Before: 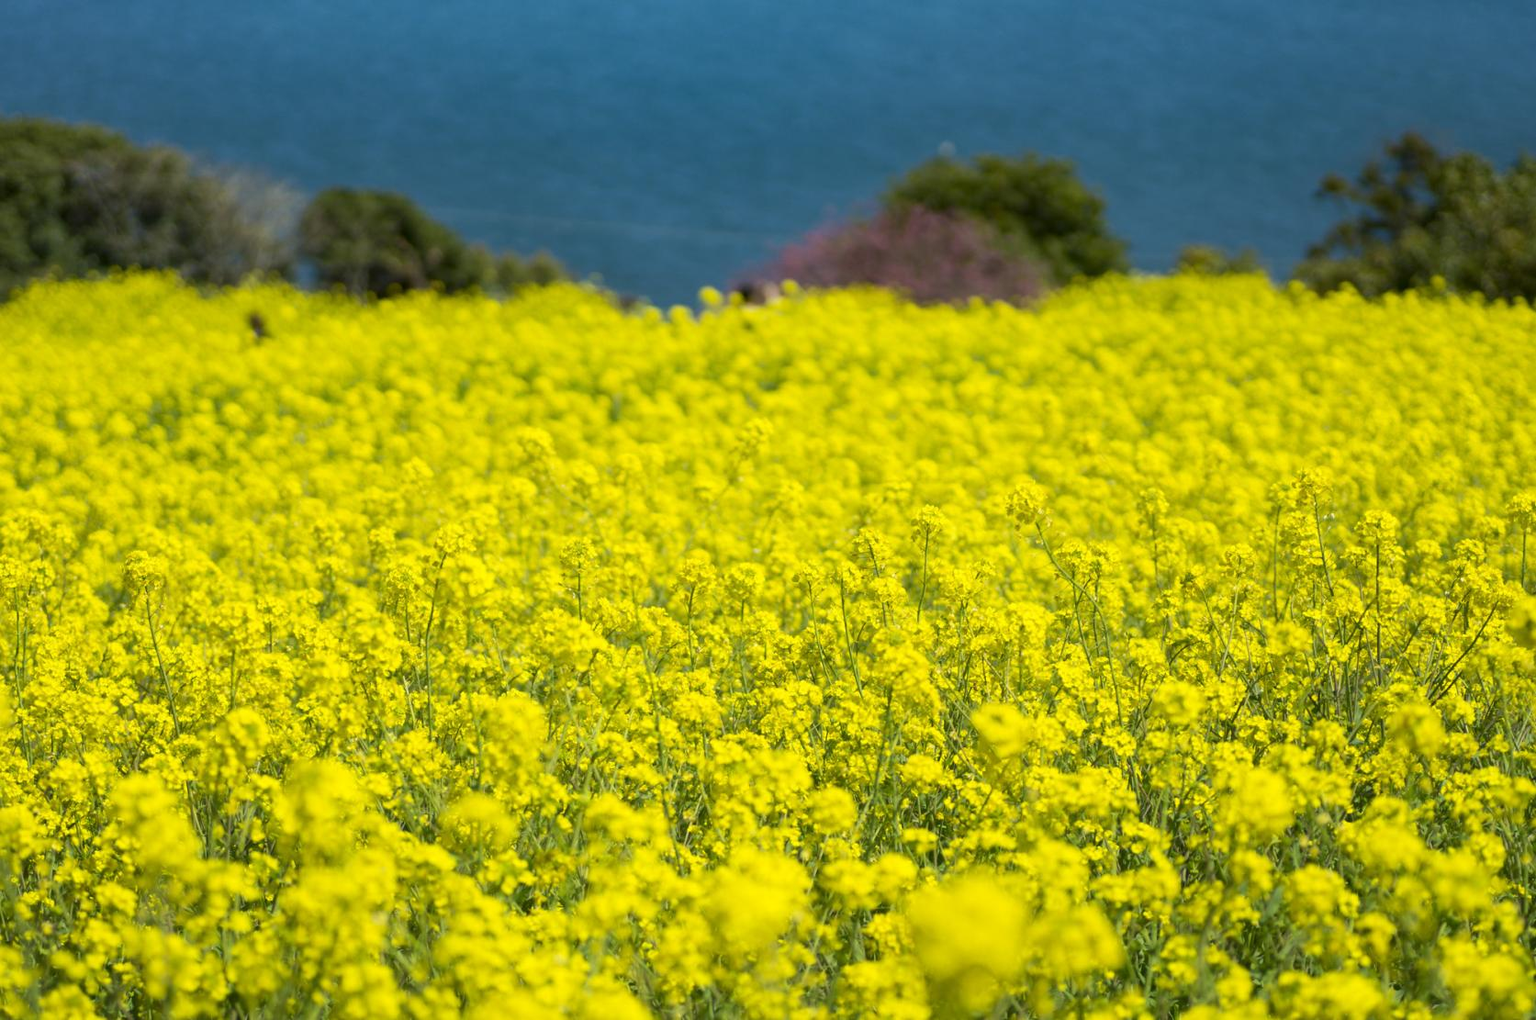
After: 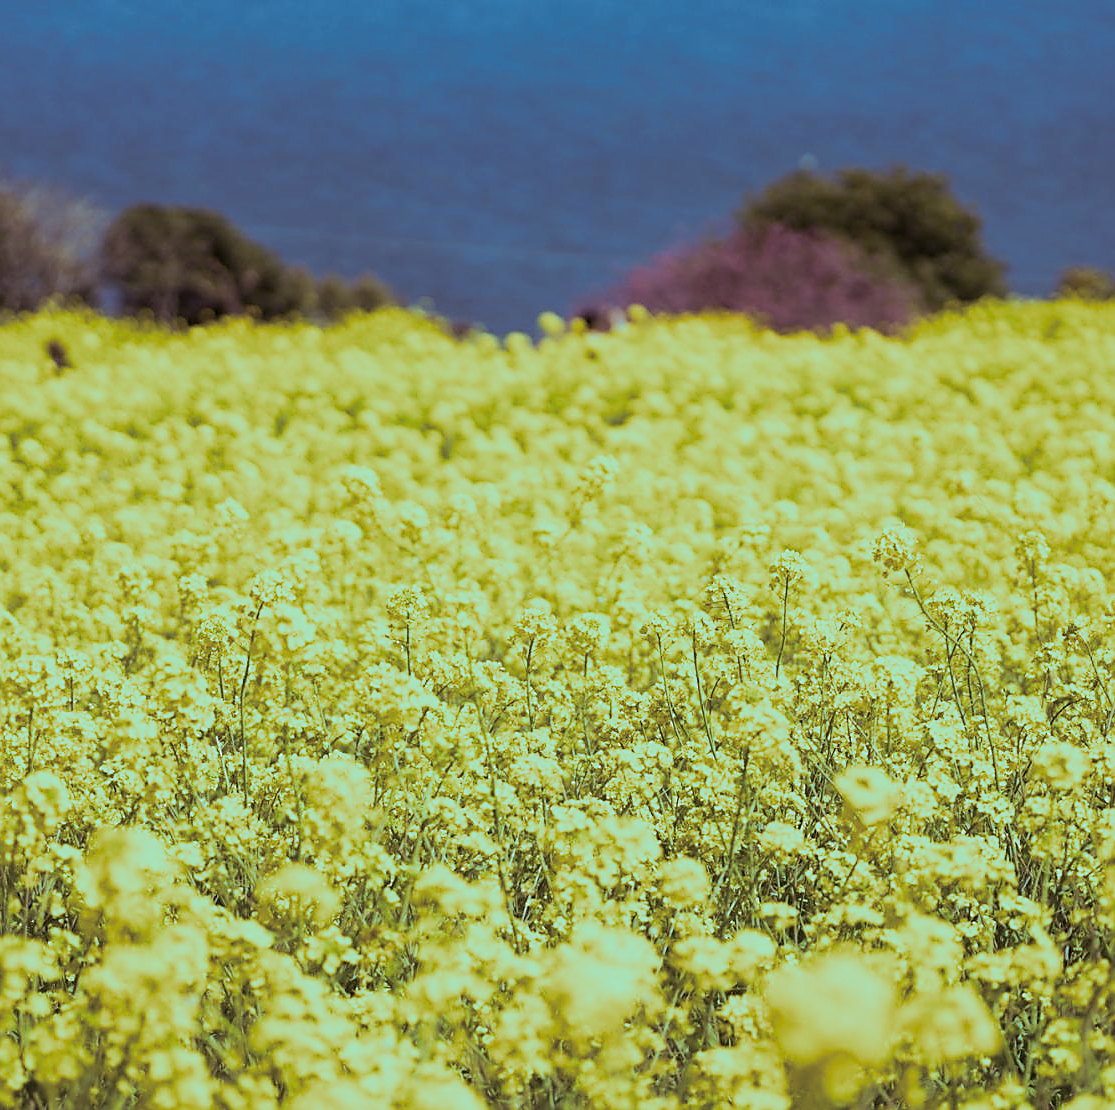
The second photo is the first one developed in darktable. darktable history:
sharpen: radius 1.4, amount 1.25, threshold 0.7
crop and rotate: left 13.342%, right 19.991%
white balance: red 1.004, blue 1.096
split-toning: shadows › hue 327.6°, highlights › hue 198°, highlights › saturation 0.55, balance -21.25, compress 0%
